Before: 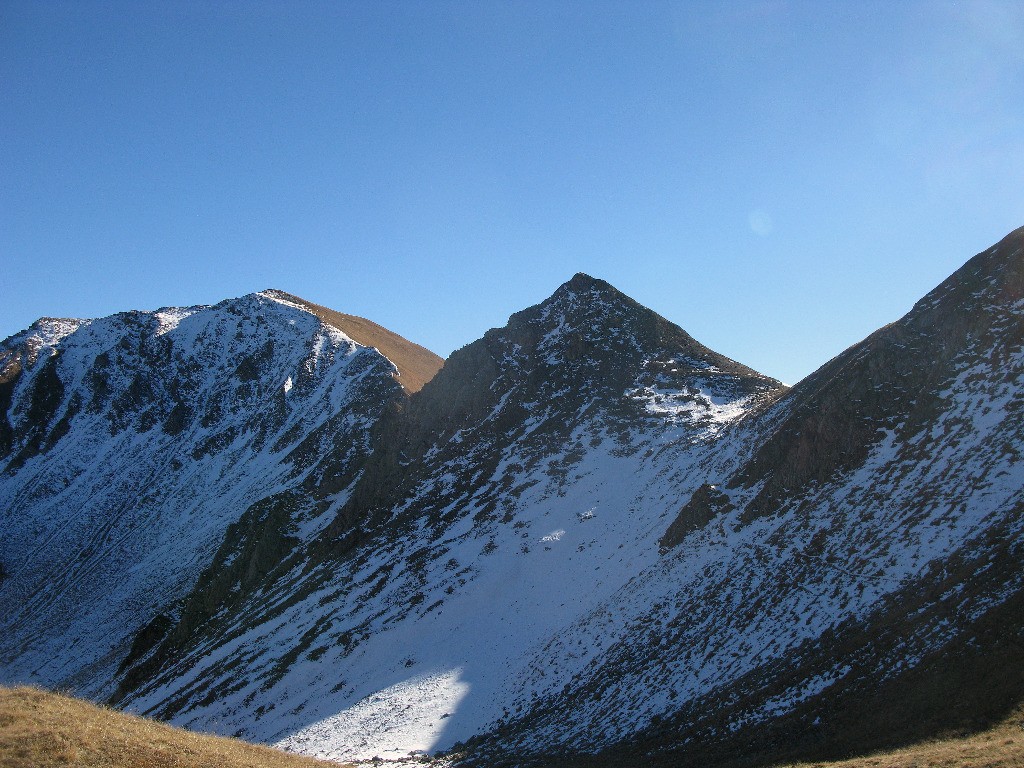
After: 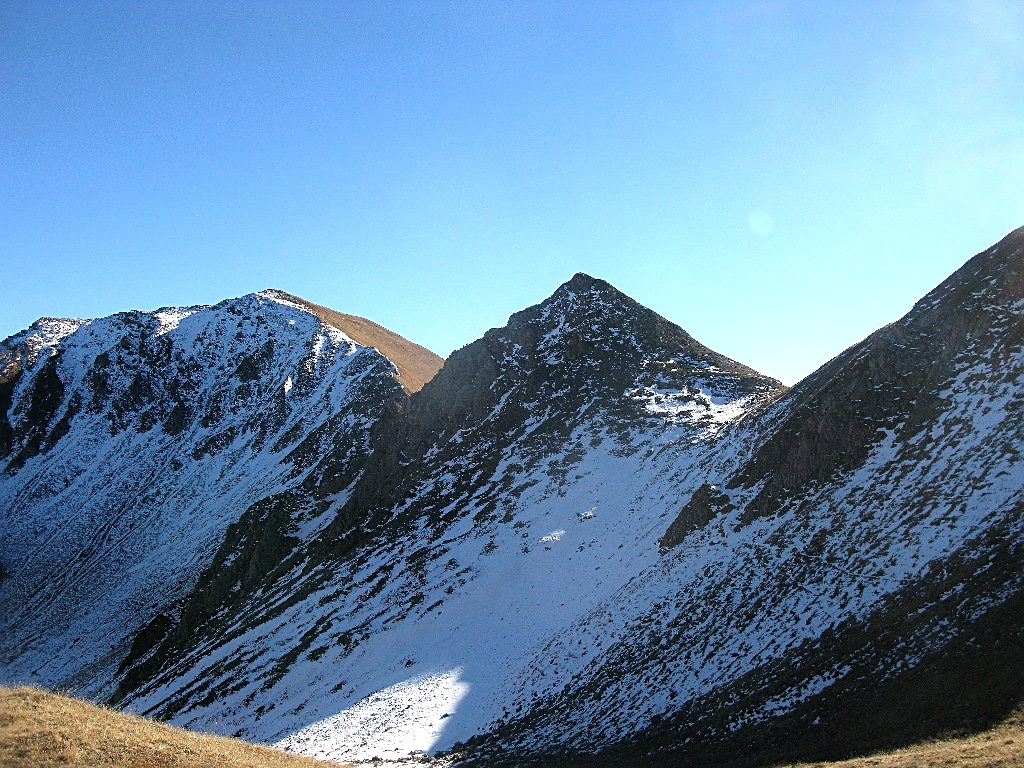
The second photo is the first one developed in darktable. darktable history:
sharpen: on, module defaults
tone equalizer: -8 EV -0.732 EV, -7 EV -0.701 EV, -6 EV -0.581 EV, -5 EV -0.419 EV, -3 EV 0.388 EV, -2 EV 0.6 EV, -1 EV 0.683 EV, +0 EV 0.735 EV, mask exposure compensation -0.515 EV
